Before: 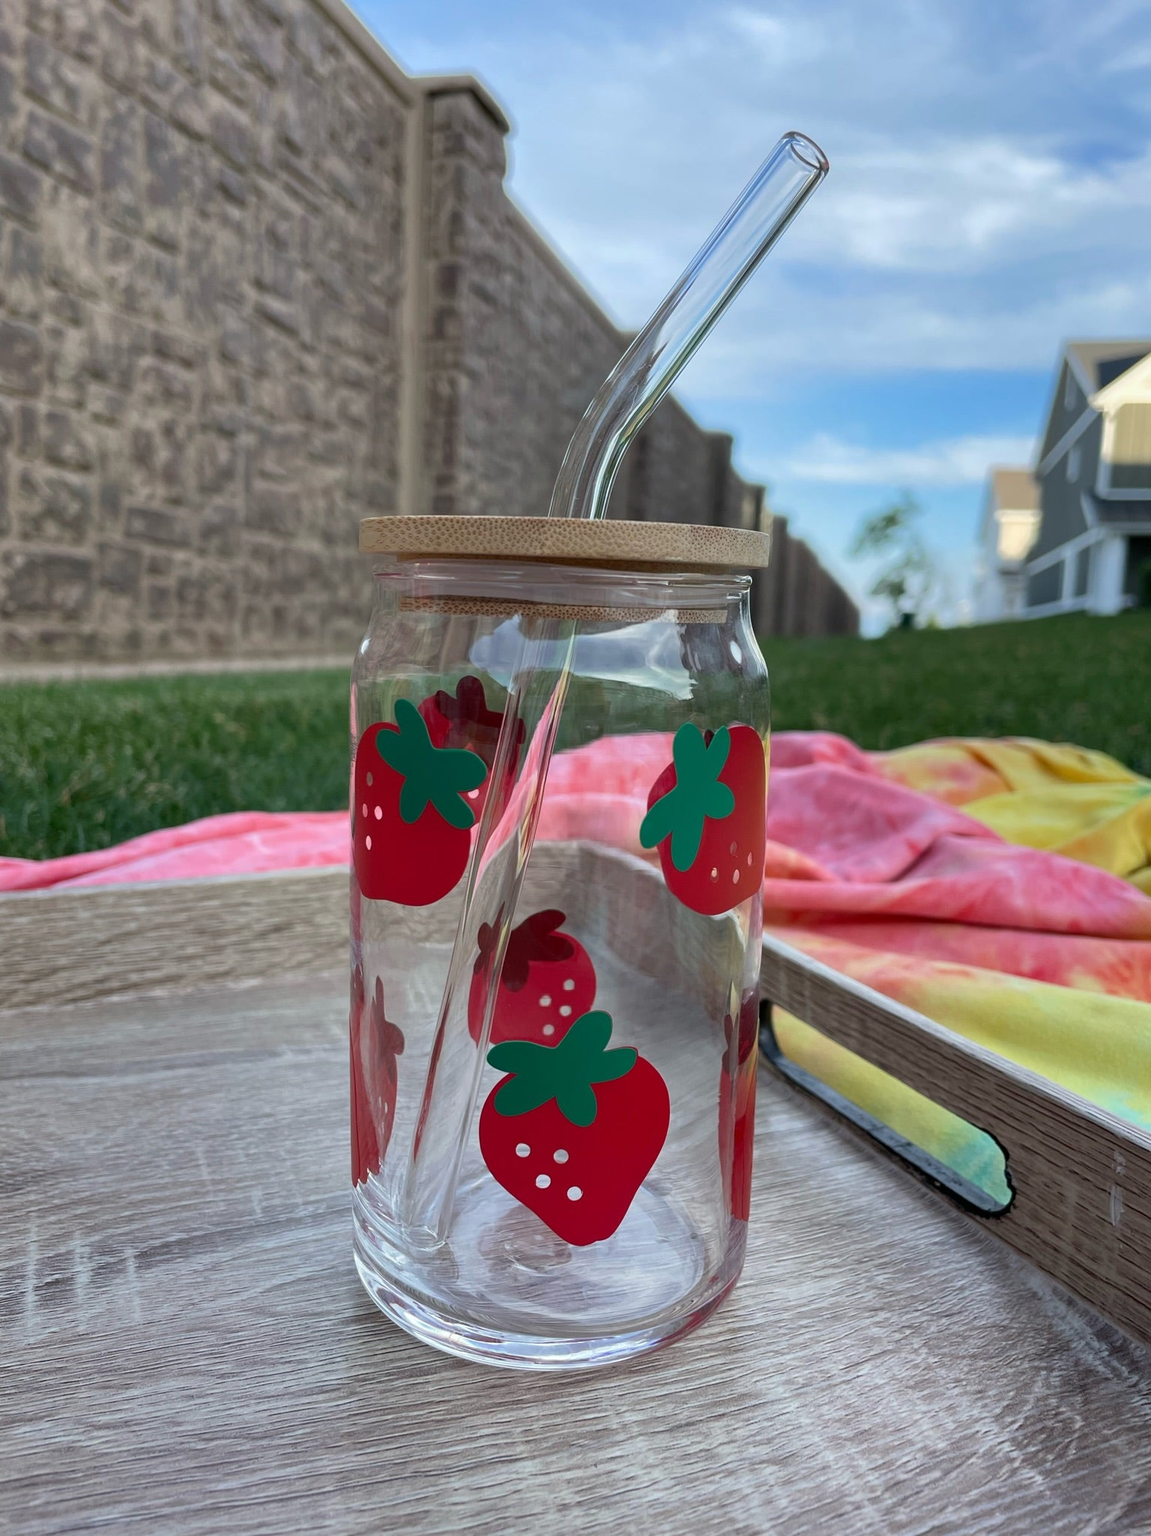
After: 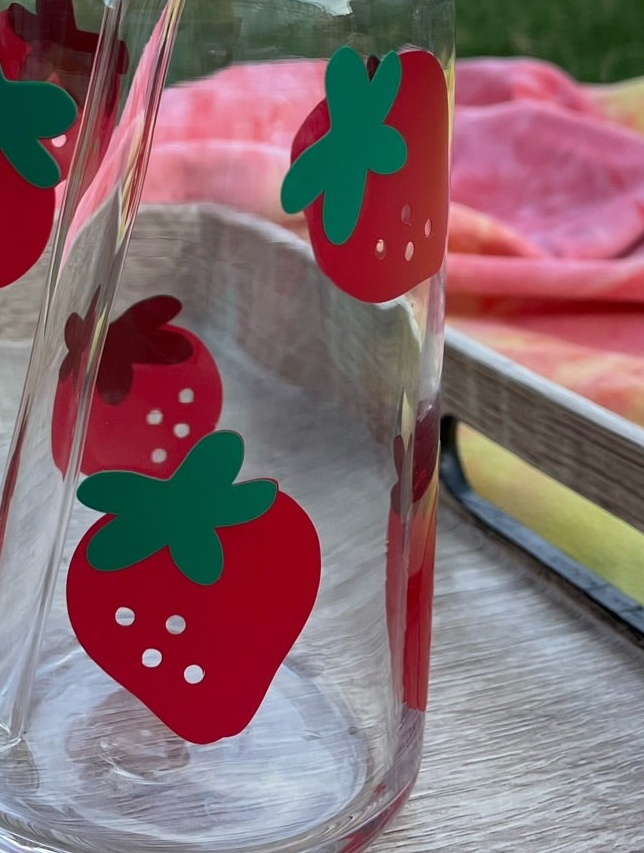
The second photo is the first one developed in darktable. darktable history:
crop: left 37.334%, top 44.827%, right 20.725%, bottom 13.528%
